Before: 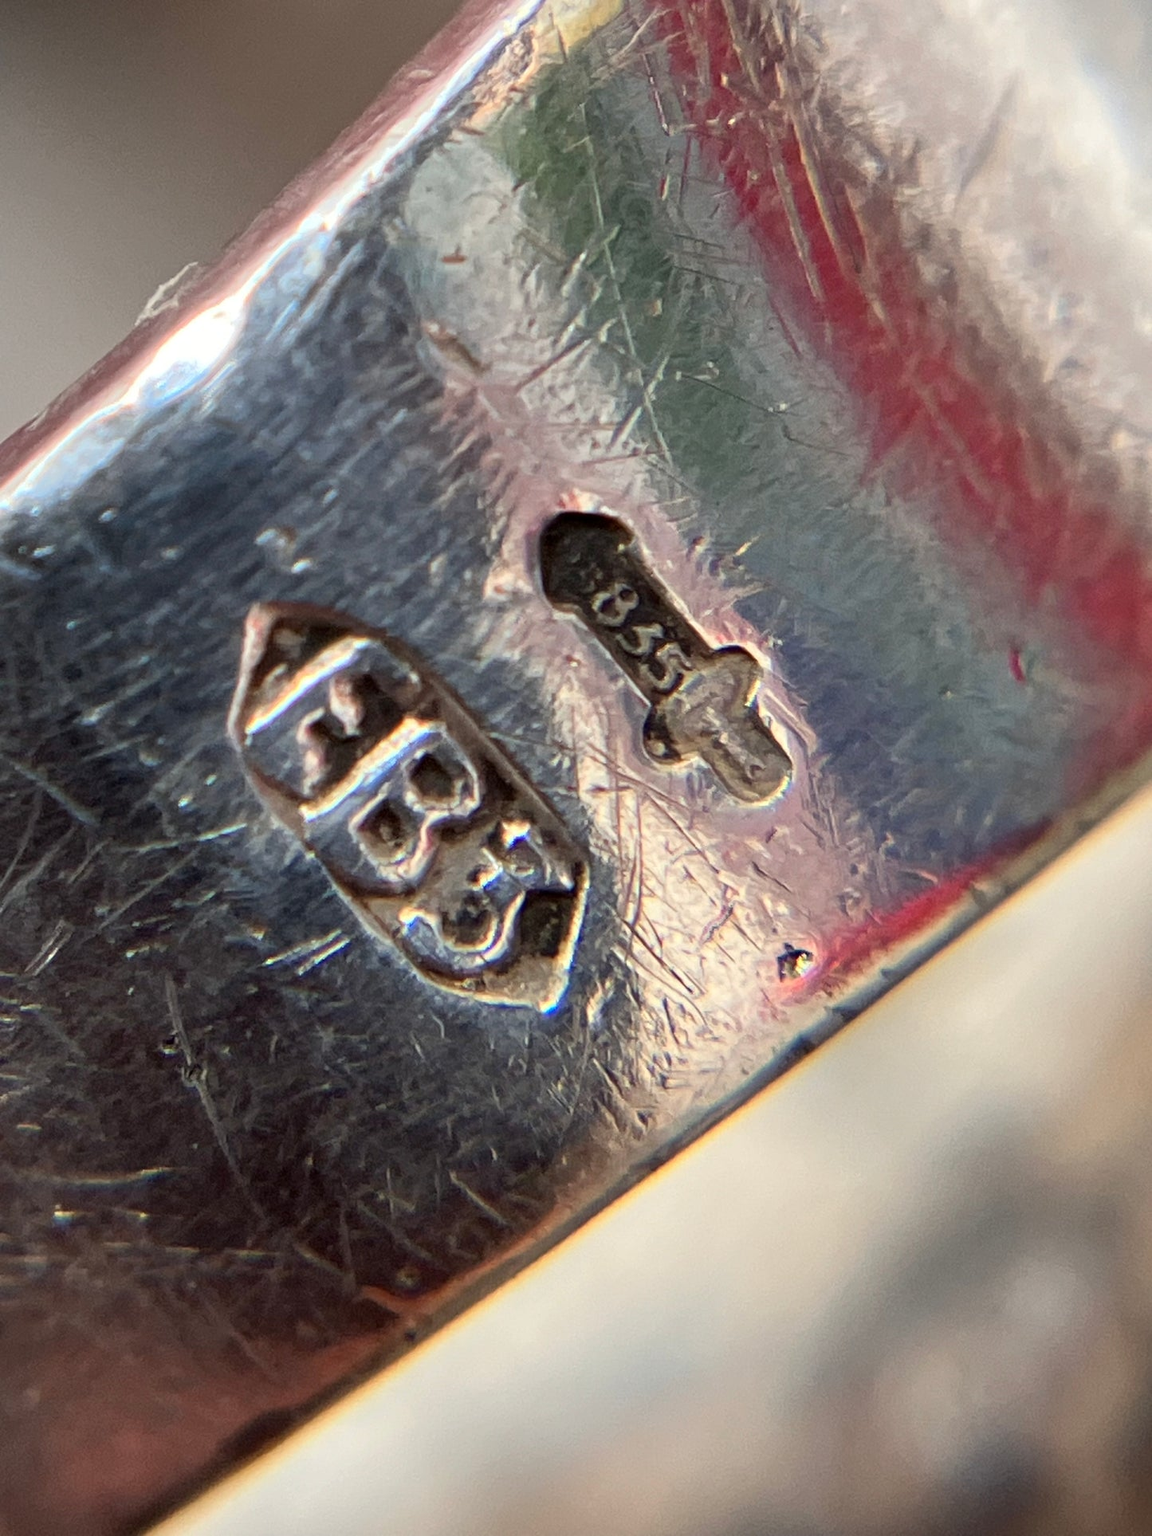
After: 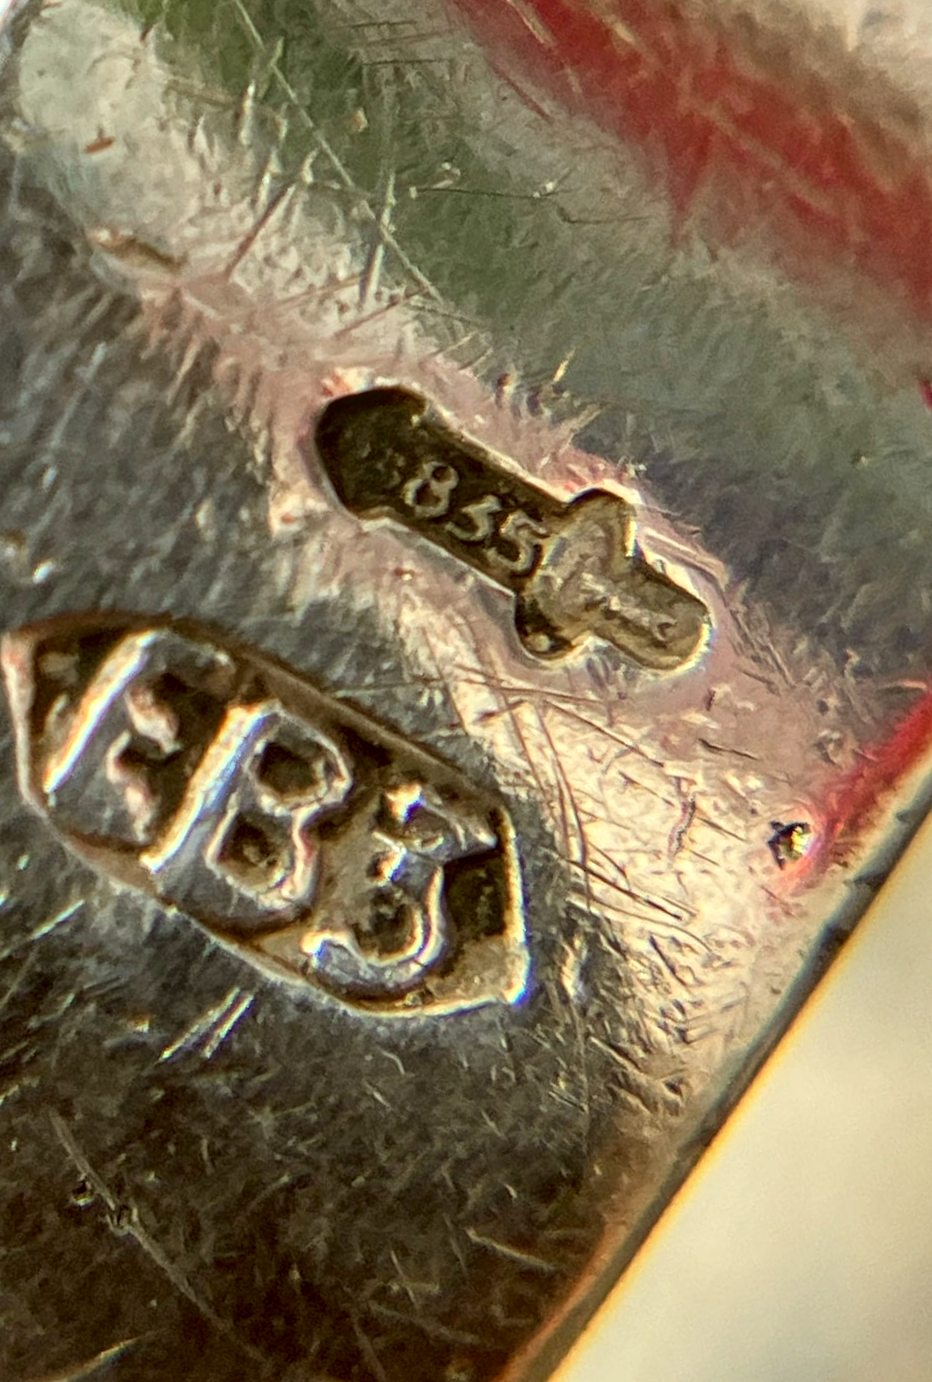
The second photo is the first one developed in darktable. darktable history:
crop and rotate: angle 18.94°, left 6.994%, right 4.053%, bottom 1.093%
local contrast: on, module defaults
color correction: highlights a* -1.61, highlights b* 10.16, shadows a* 0.555, shadows b* 18.95
